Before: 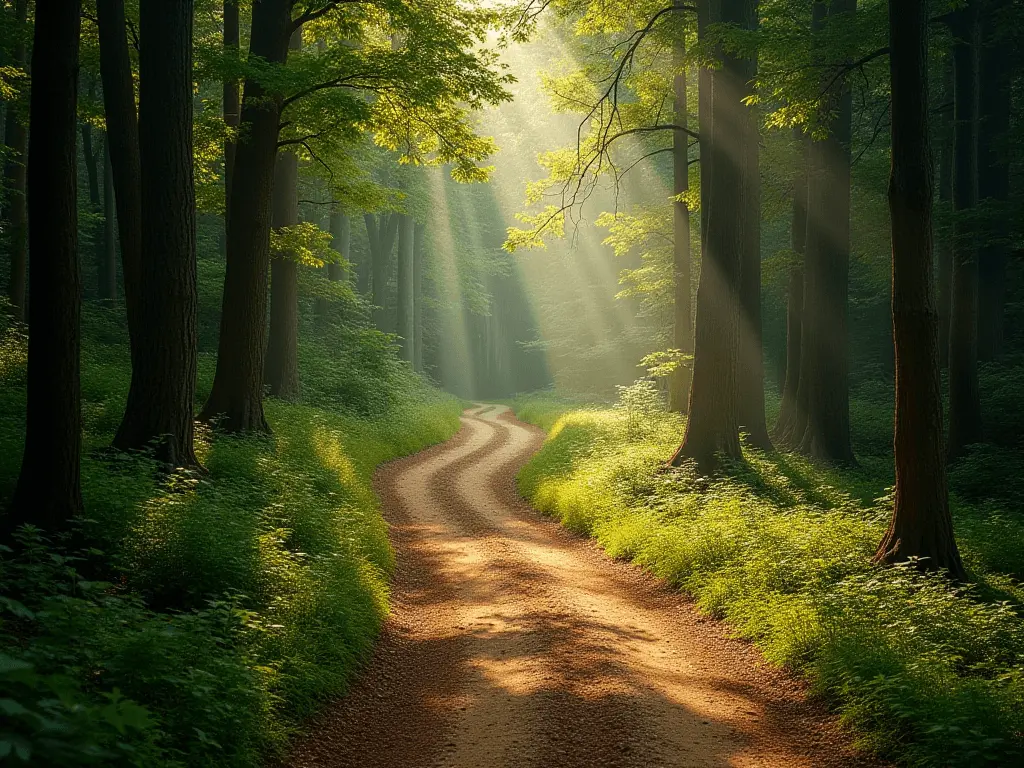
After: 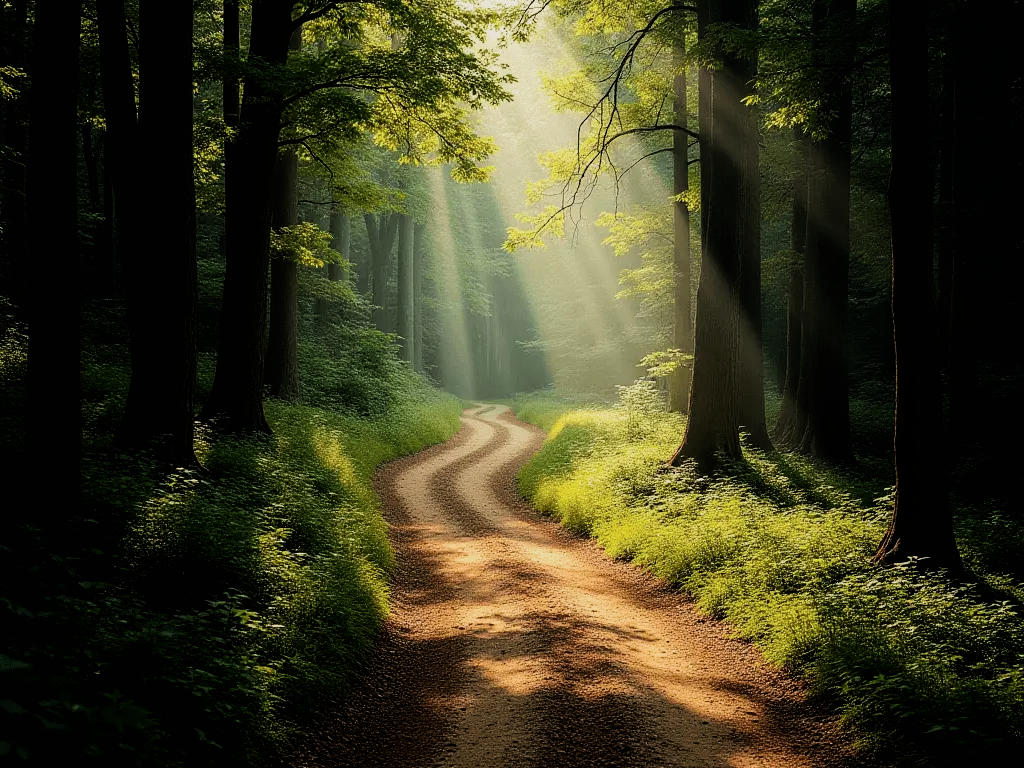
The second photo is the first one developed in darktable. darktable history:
color correction: highlights b* -0.06
filmic rgb: black relative exposure -5.1 EV, white relative exposure 3.96 EV, hardness 2.87, contrast 1.396, highlights saturation mix -29.18%
